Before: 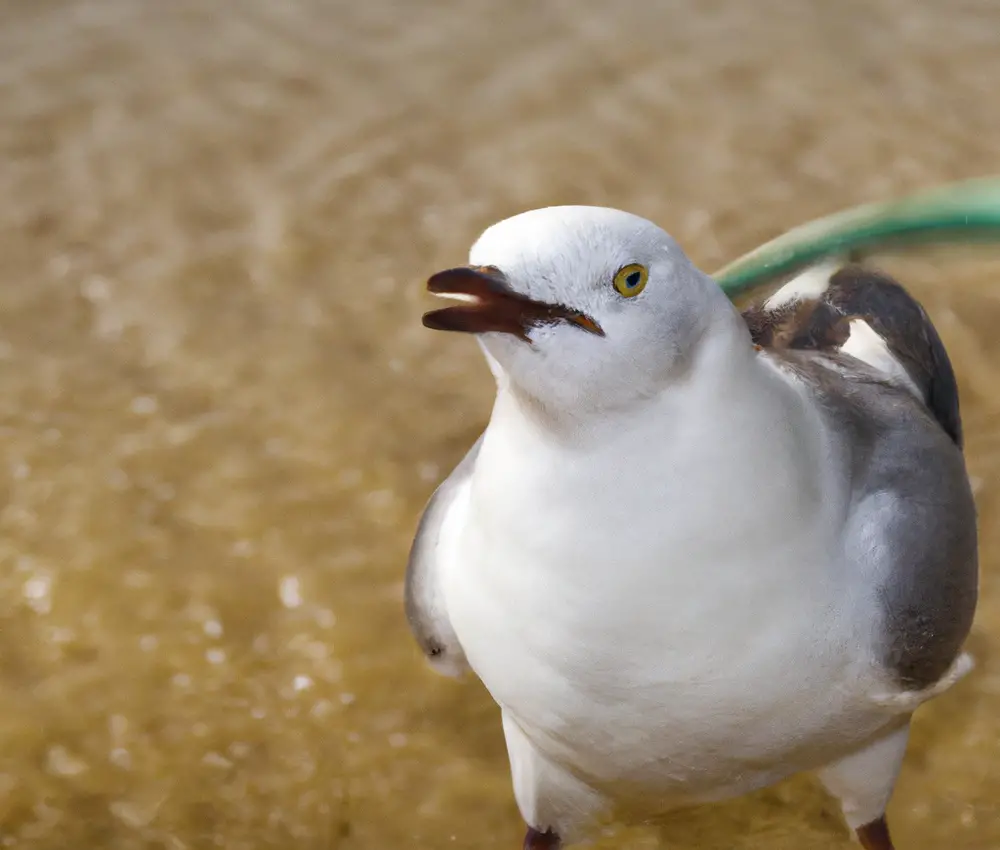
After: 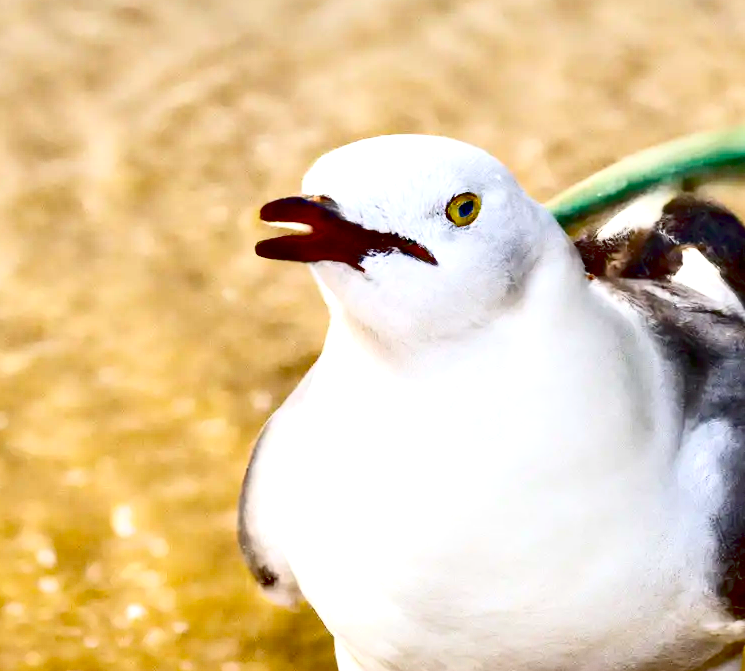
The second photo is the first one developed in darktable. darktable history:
contrast brightness saturation: contrast 0.326, brightness -0.075, saturation 0.174
crop: left 16.765%, top 8.446%, right 8.719%, bottom 12.533%
exposure: black level correction 0.033, exposure 0.907 EV, compensate highlight preservation false
